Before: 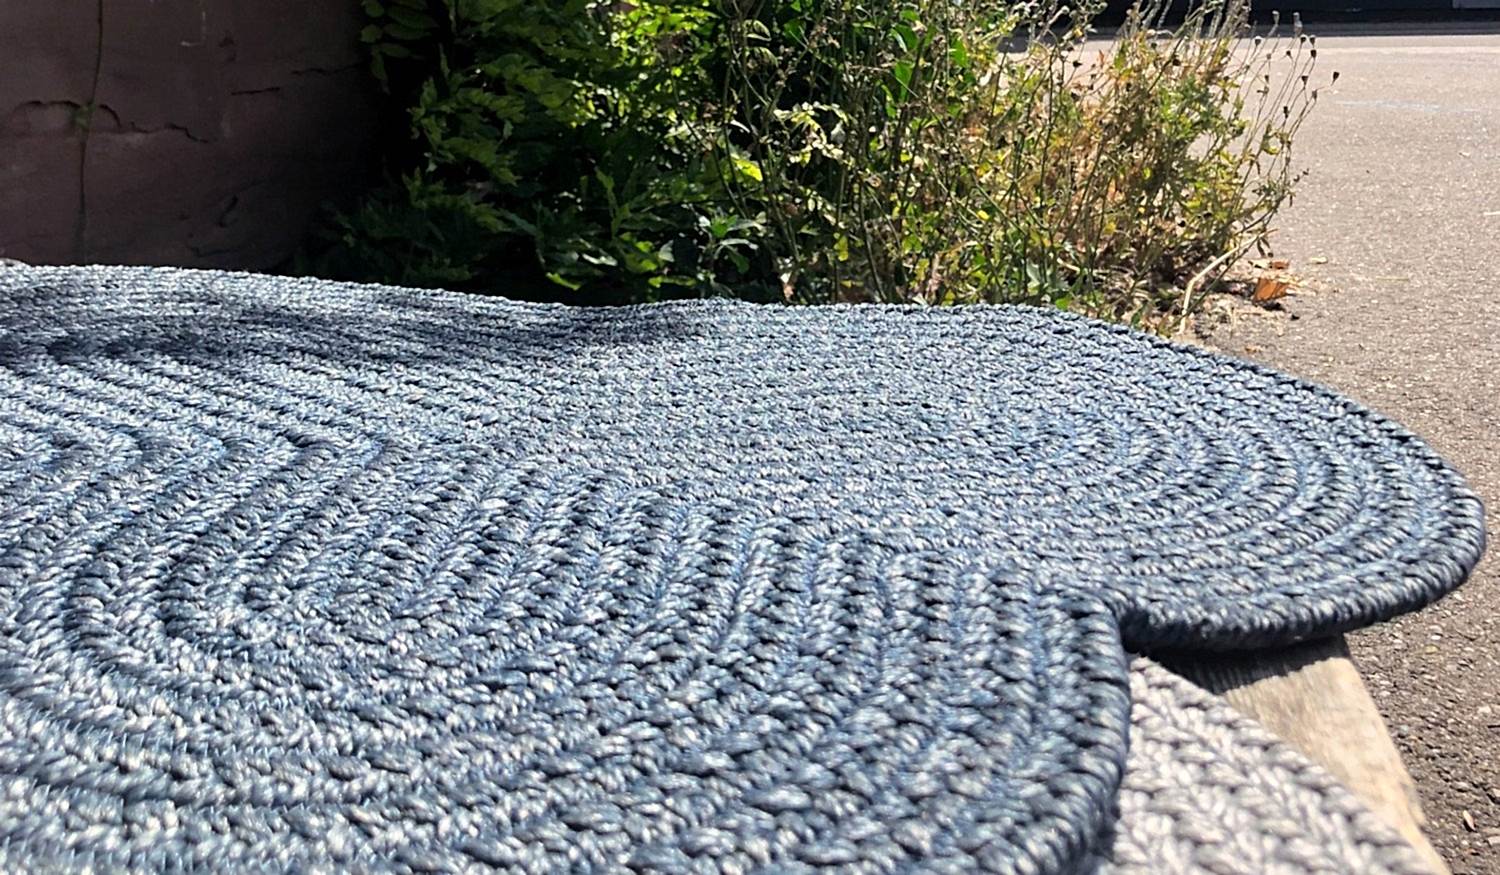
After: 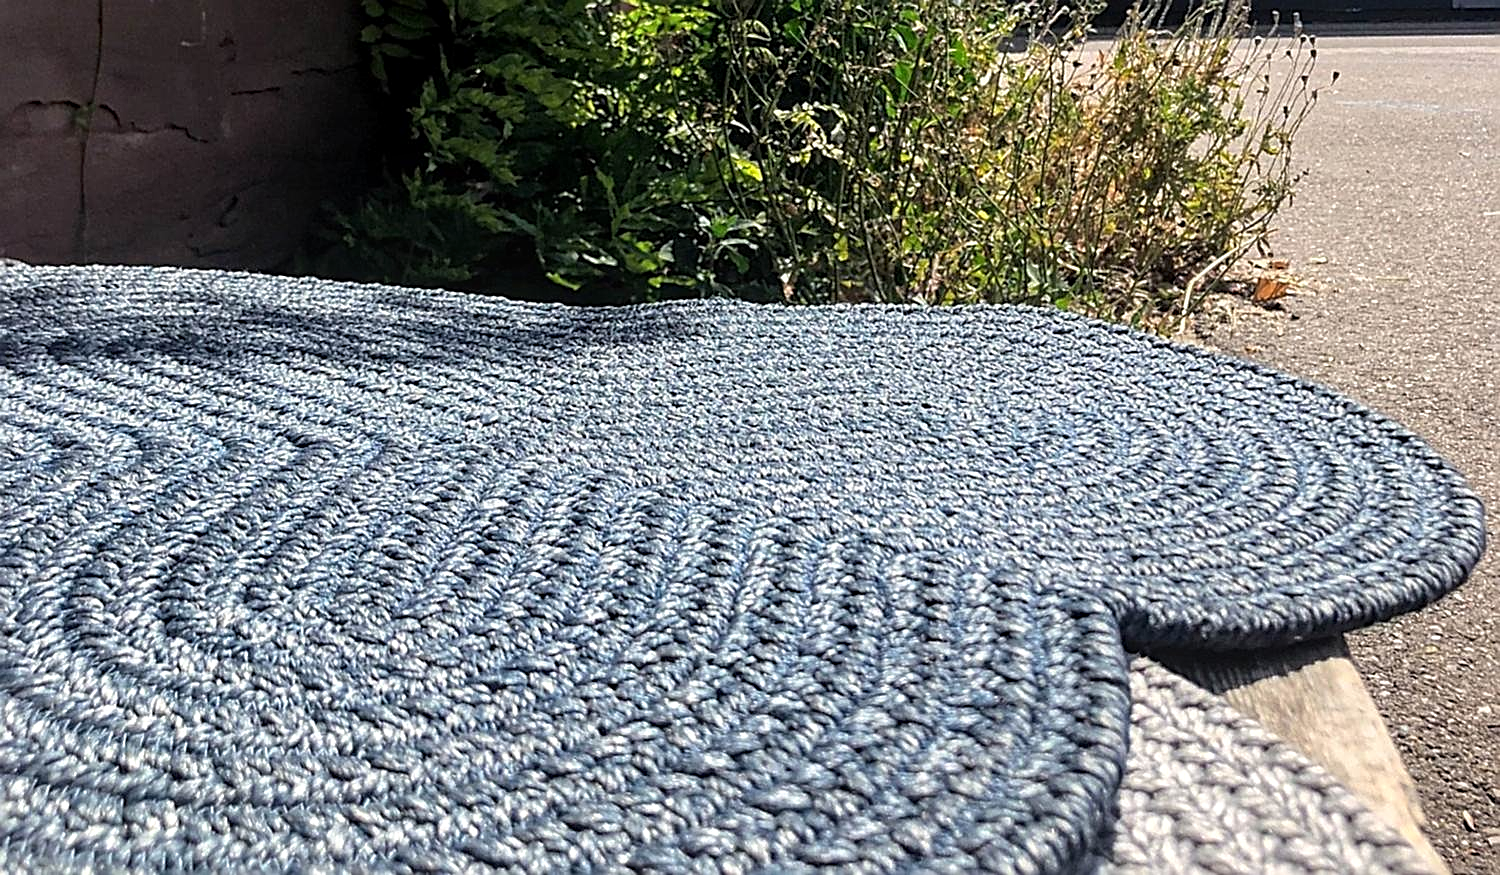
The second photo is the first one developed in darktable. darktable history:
sharpen: amount 0.6
local contrast: on, module defaults
